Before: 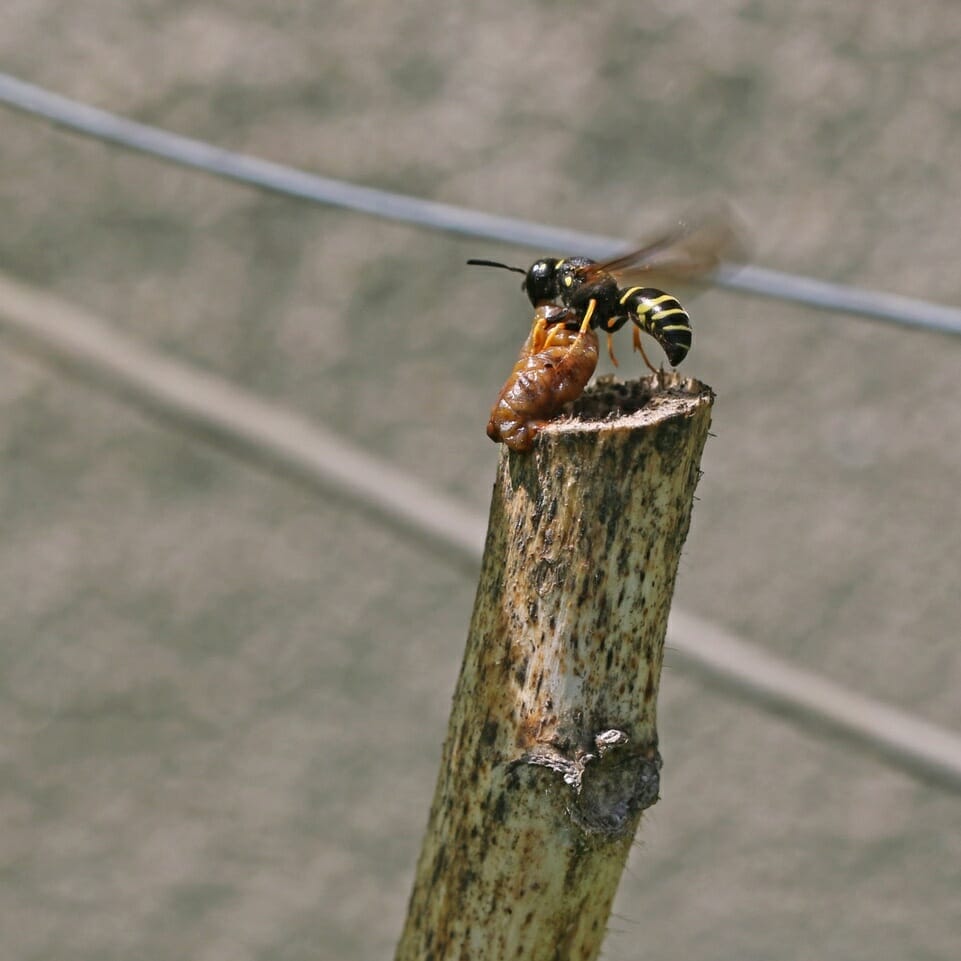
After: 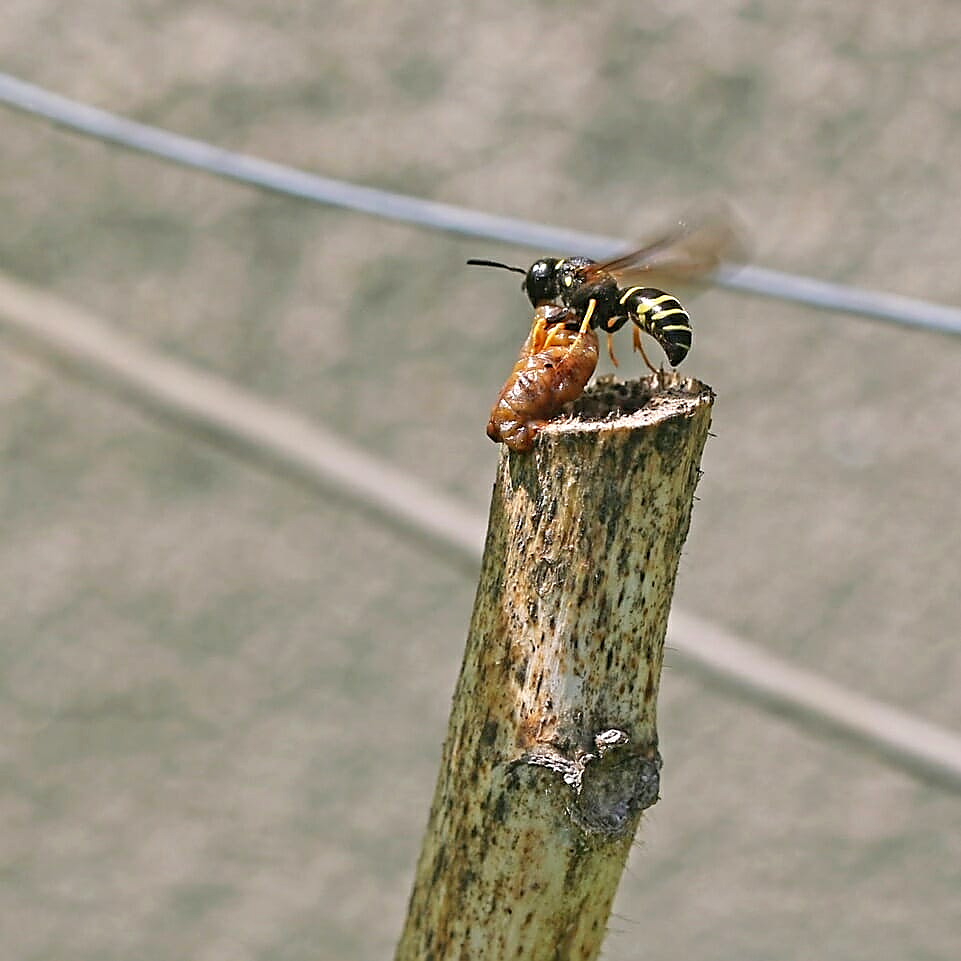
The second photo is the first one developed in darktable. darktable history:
sharpen: radius 1.4, amount 1.25, threshold 0.7
levels: levels [0, 0.435, 0.917]
